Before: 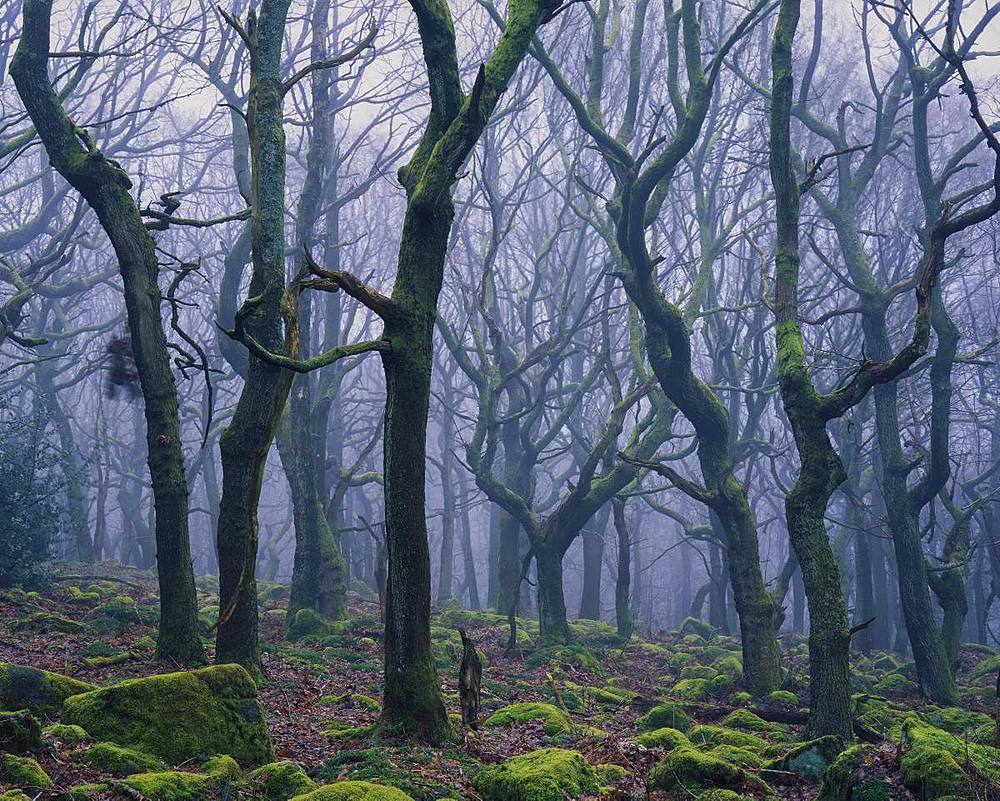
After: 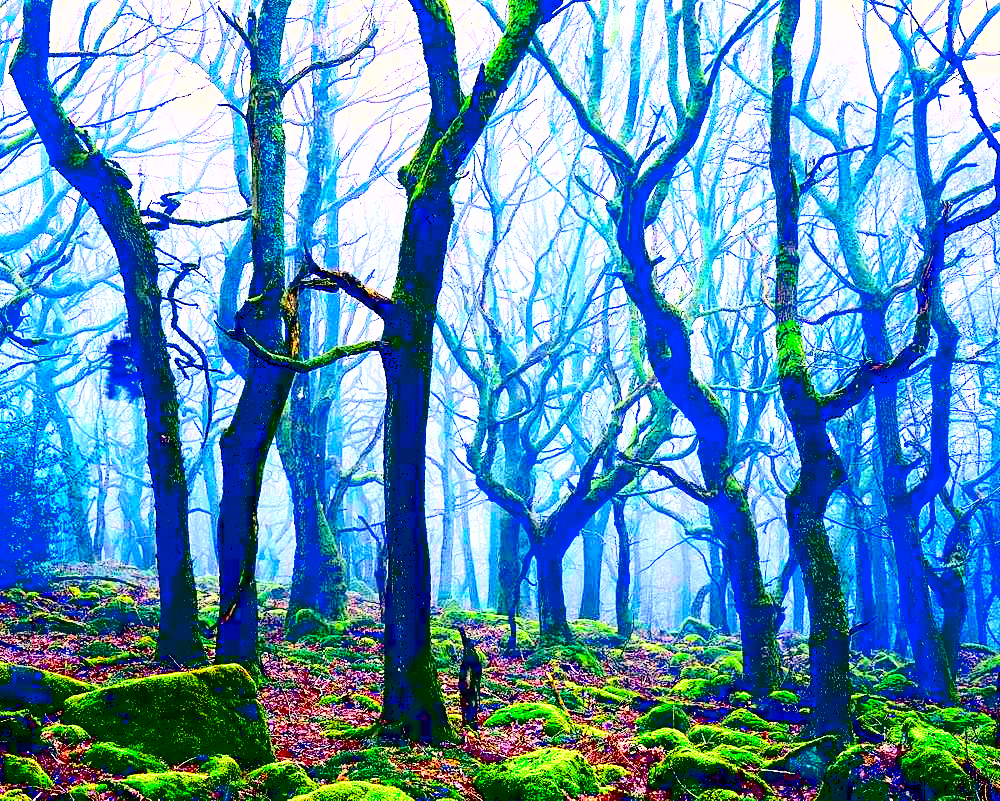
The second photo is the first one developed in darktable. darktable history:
color balance rgb: shadows lift › chroma 2.017%, shadows lift › hue 222.17°, highlights gain › chroma 2.971%, highlights gain › hue 76.93°, perceptual saturation grading › global saturation 20%, perceptual saturation grading › highlights -25.044%, perceptual saturation grading › shadows 49.926%
shadows and highlights: on, module defaults
contrast brightness saturation: contrast 0.764, brightness -0.99, saturation 0.999
exposure: black level correction 0, exposure 1.759 EV, compensate highlight preservation false
